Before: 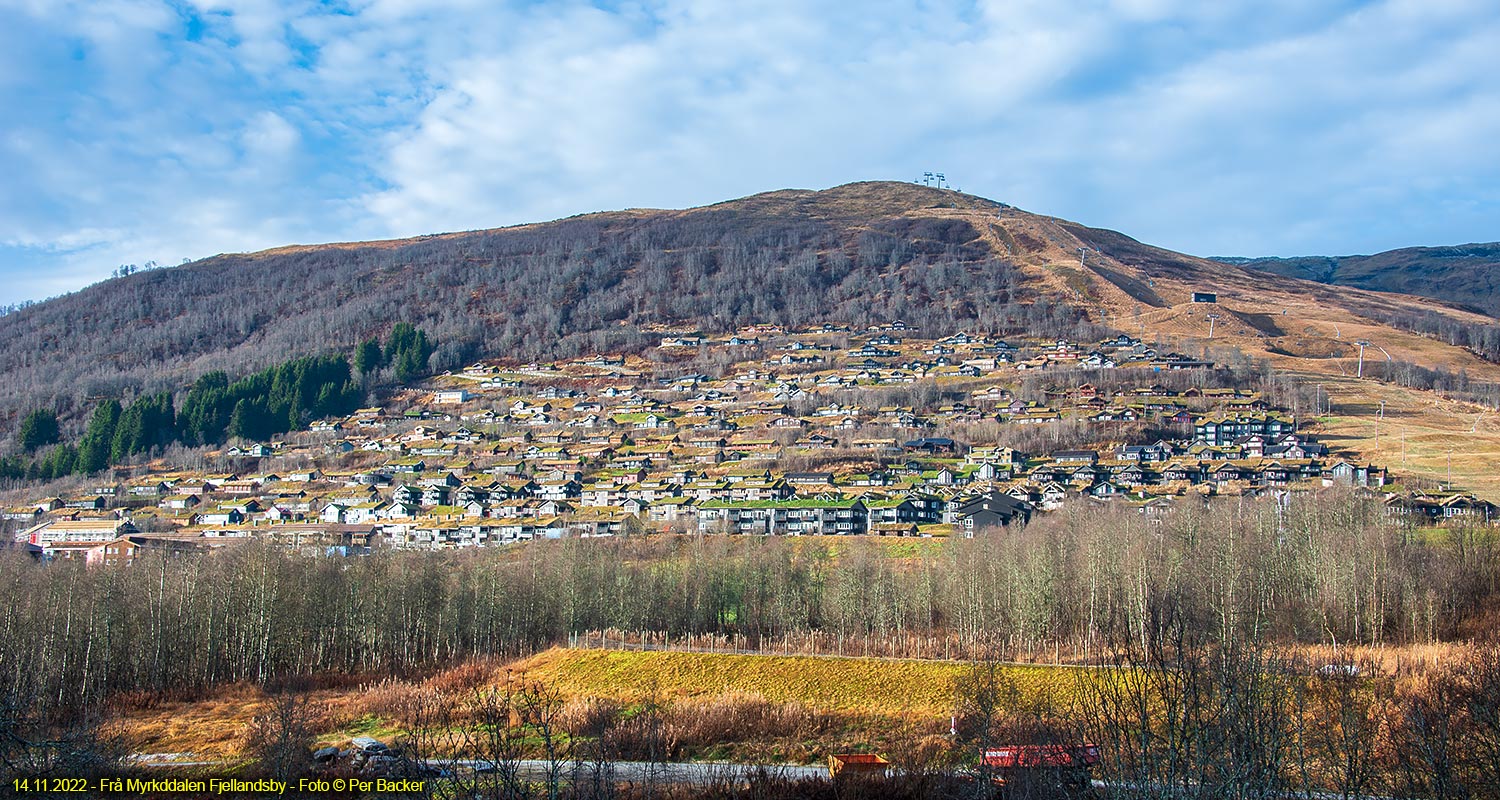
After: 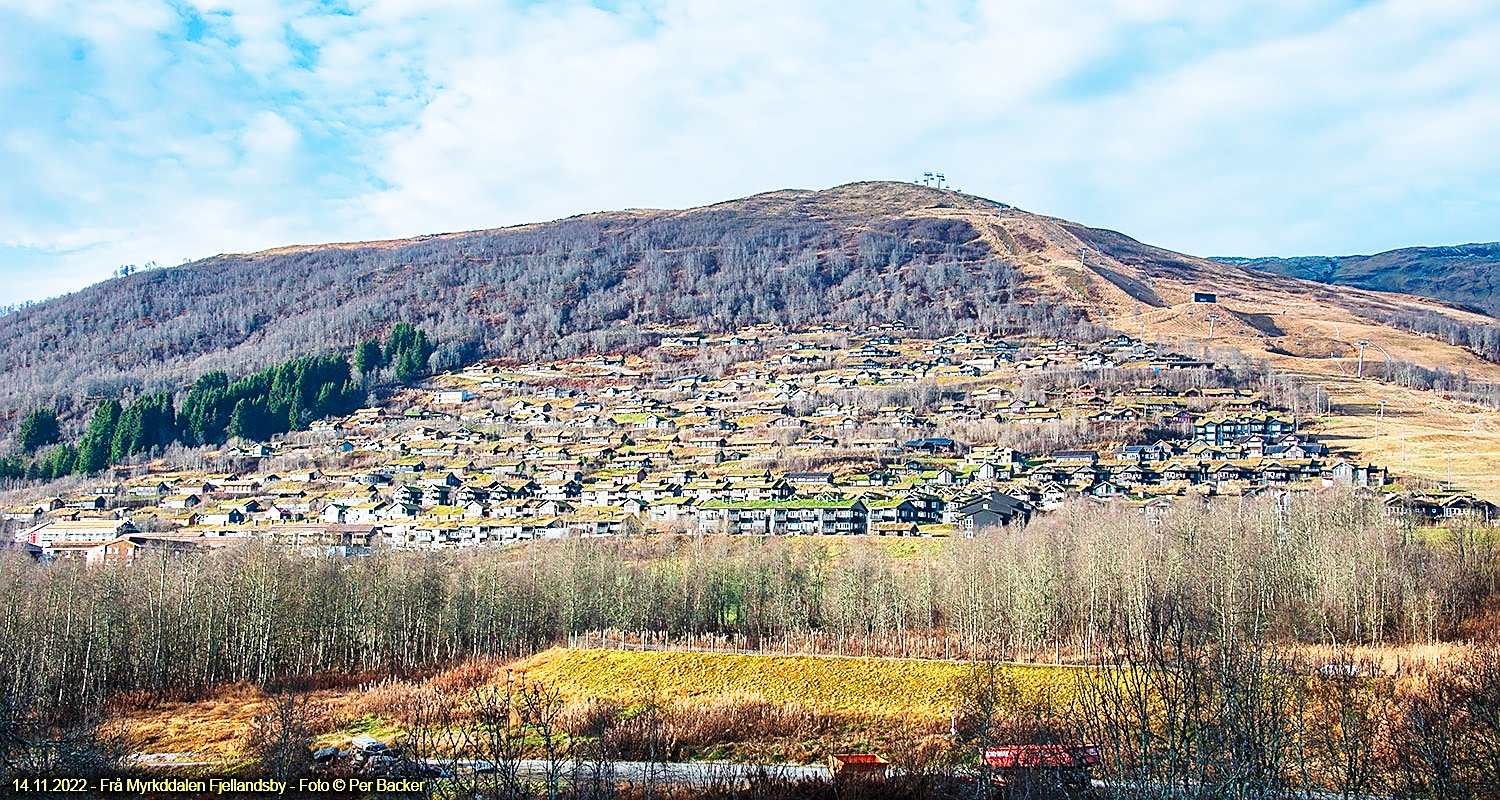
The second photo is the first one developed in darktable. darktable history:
base curve: curves: ch0 [(0, 0) (0.028, 0.03) (0.121, 0.232) (0.46, 0.748) (0.859, 0.968) (1, 1)], preserve colors none
sharpen: amount 0.498
